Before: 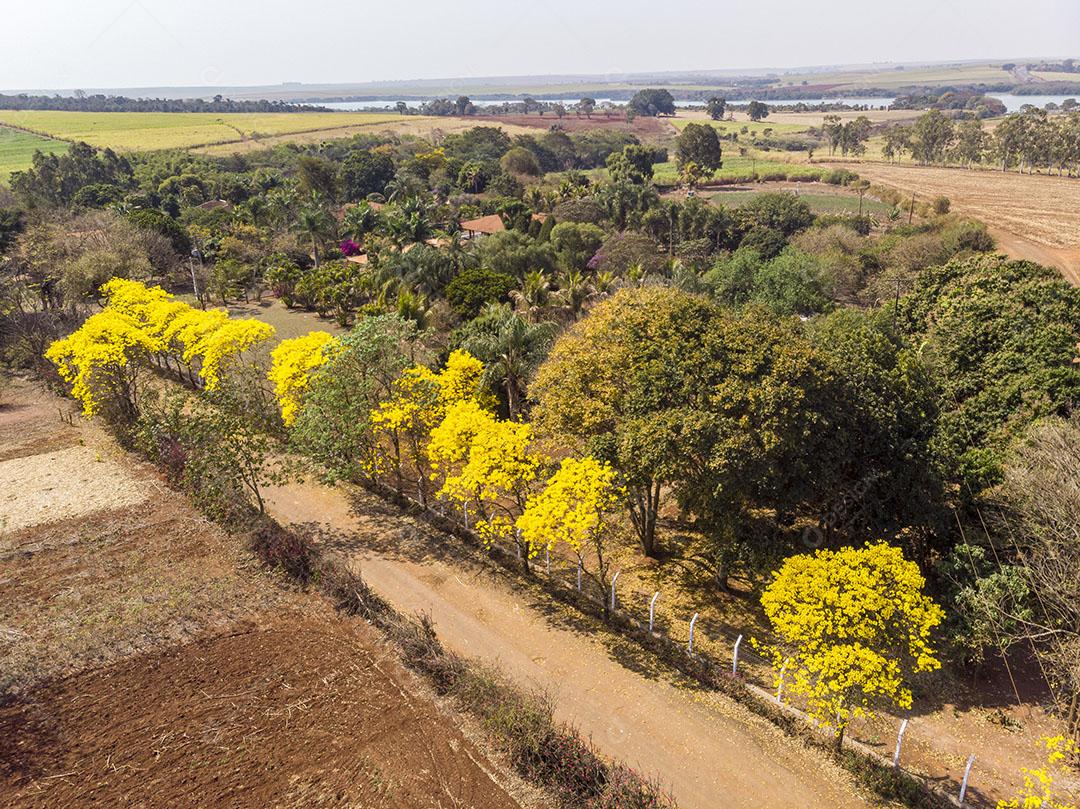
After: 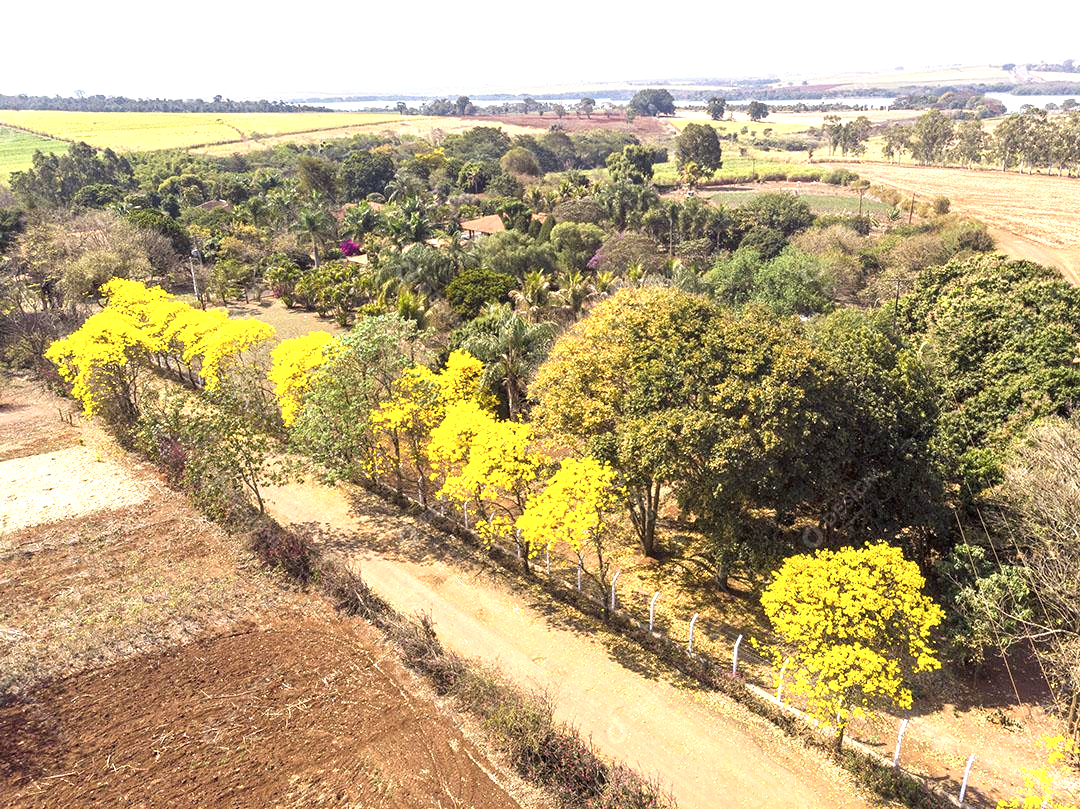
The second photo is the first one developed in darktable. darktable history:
exposure: black level correction 0, exposure 1.001 EV, compensate highlight preservation false
contrast brightness saturation: saturation -0.064
